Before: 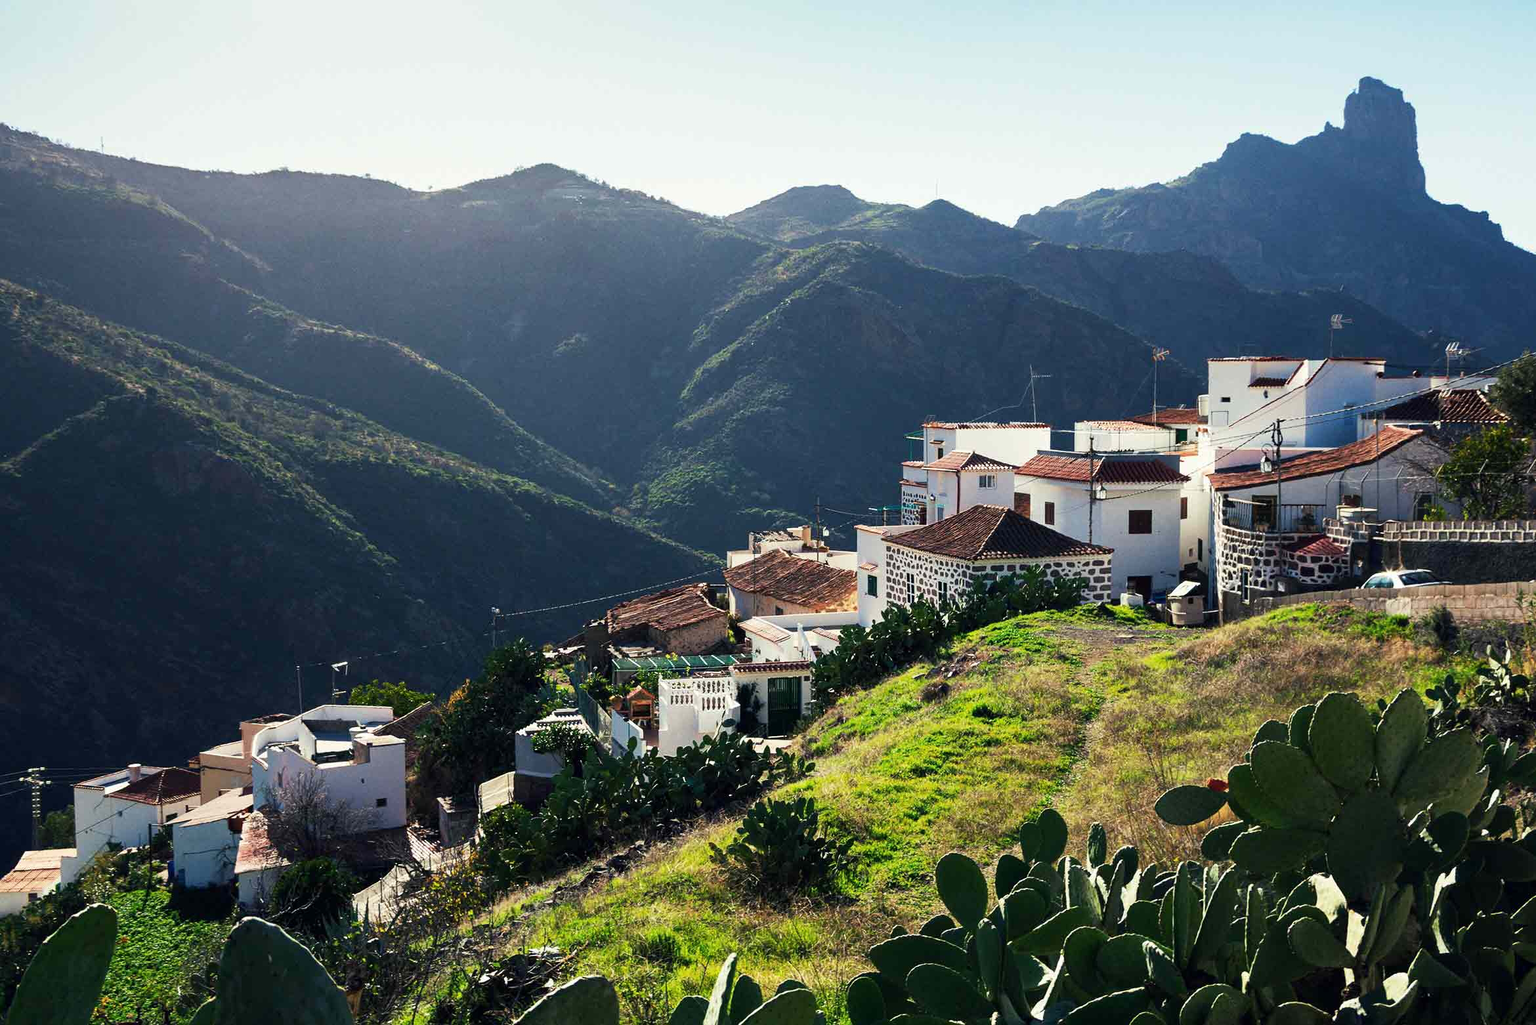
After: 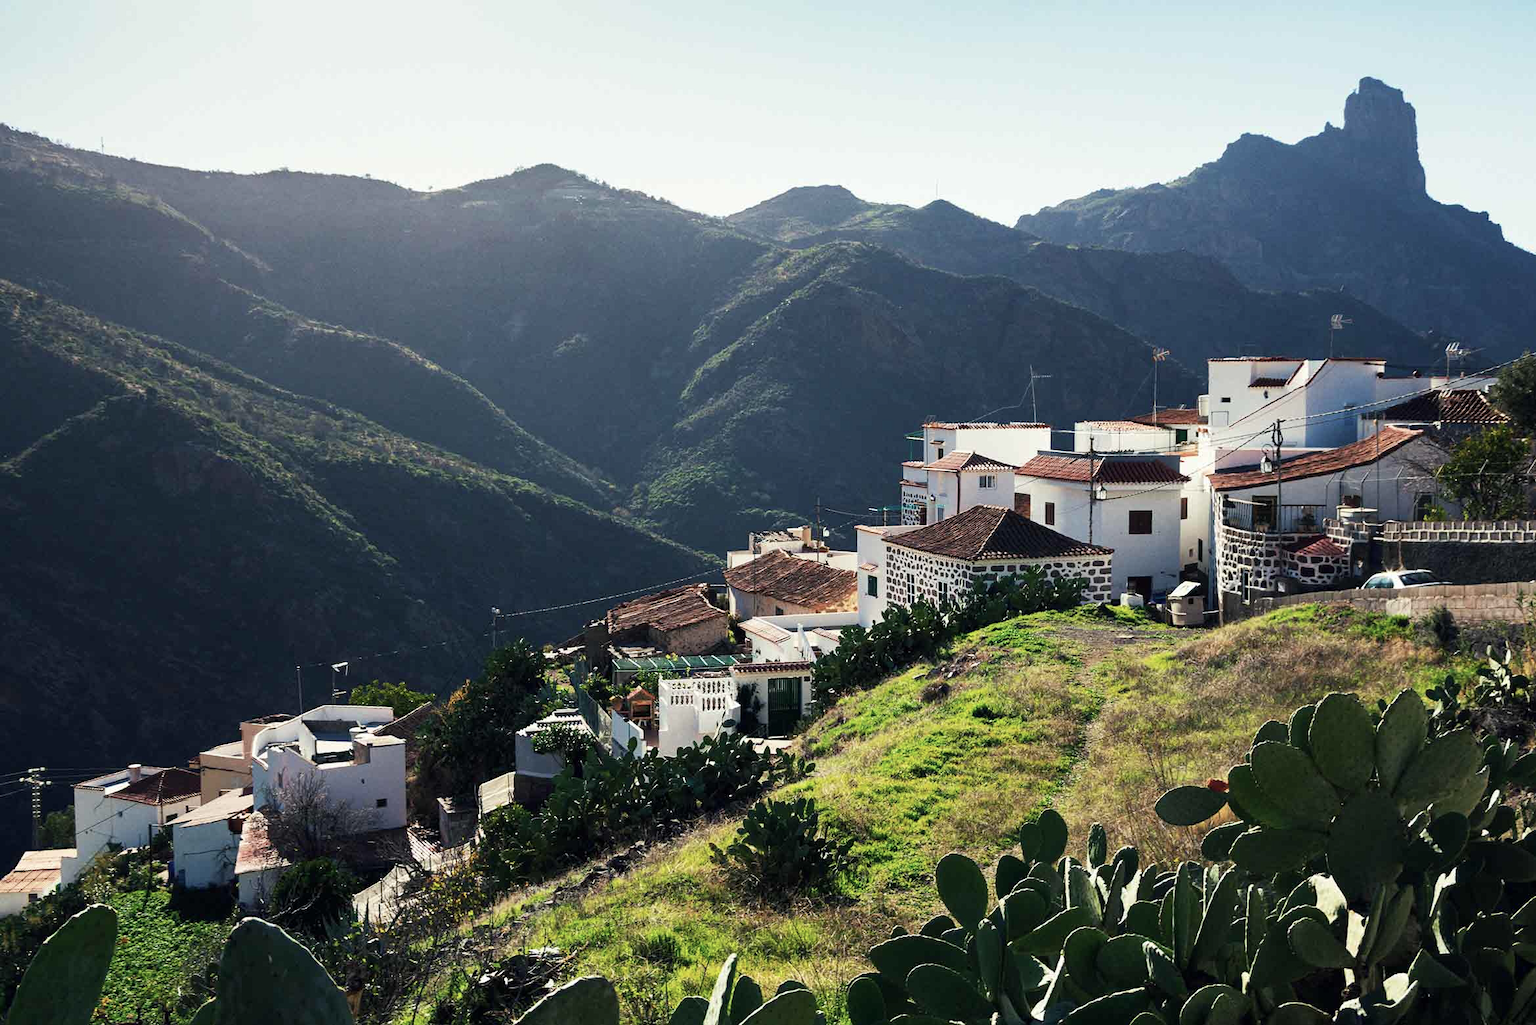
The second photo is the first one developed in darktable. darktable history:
contrast brightness saturation: saturation -0.173
